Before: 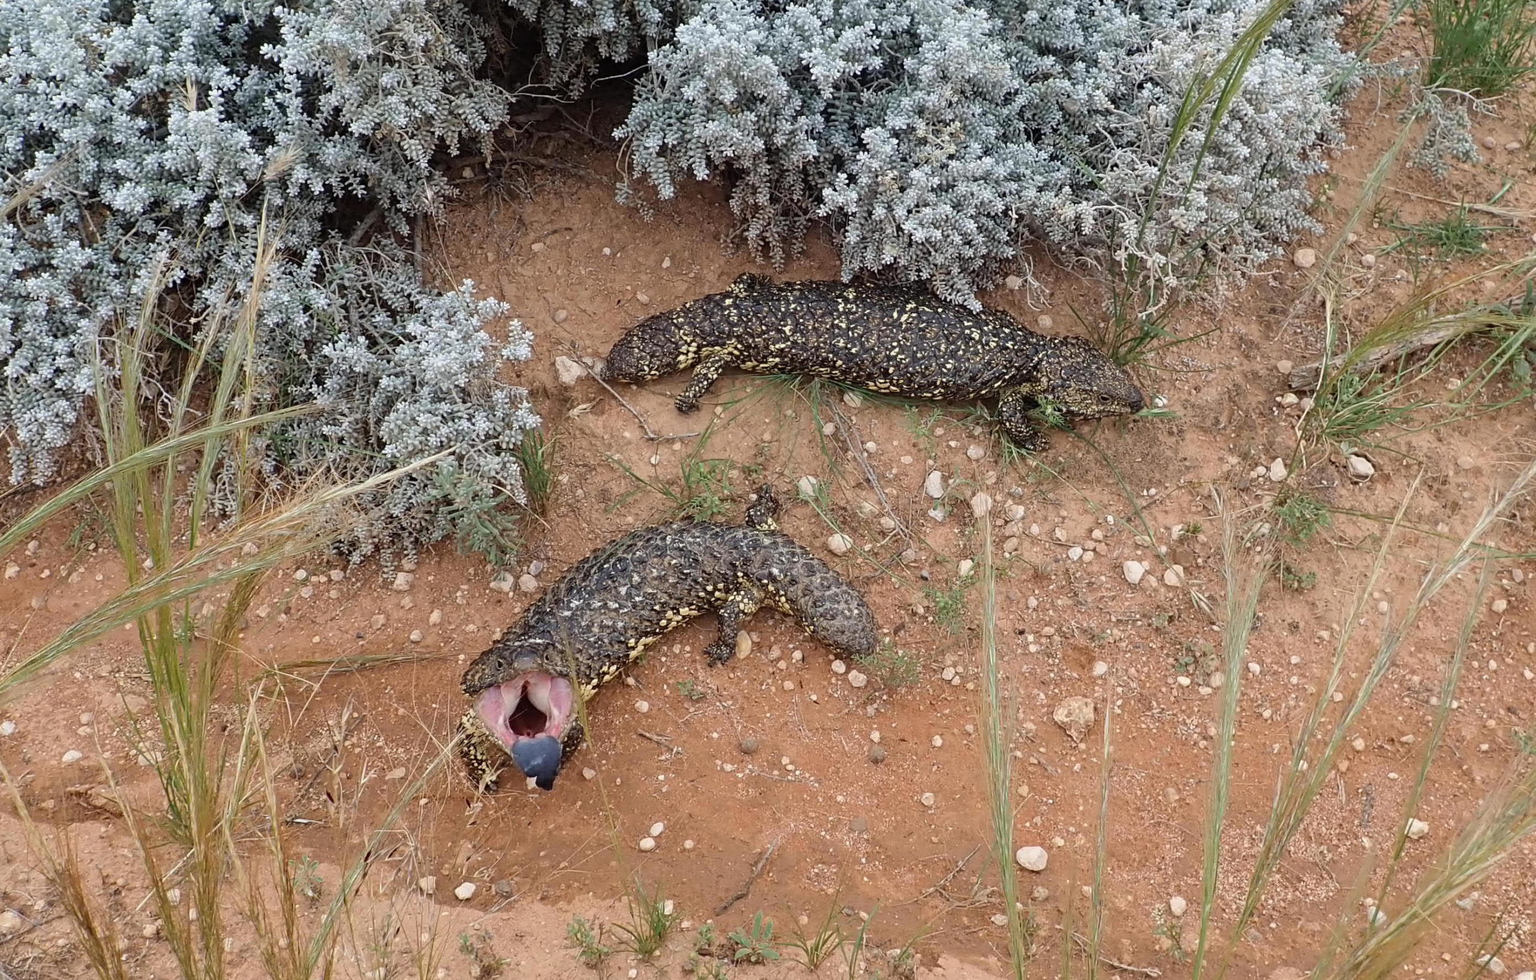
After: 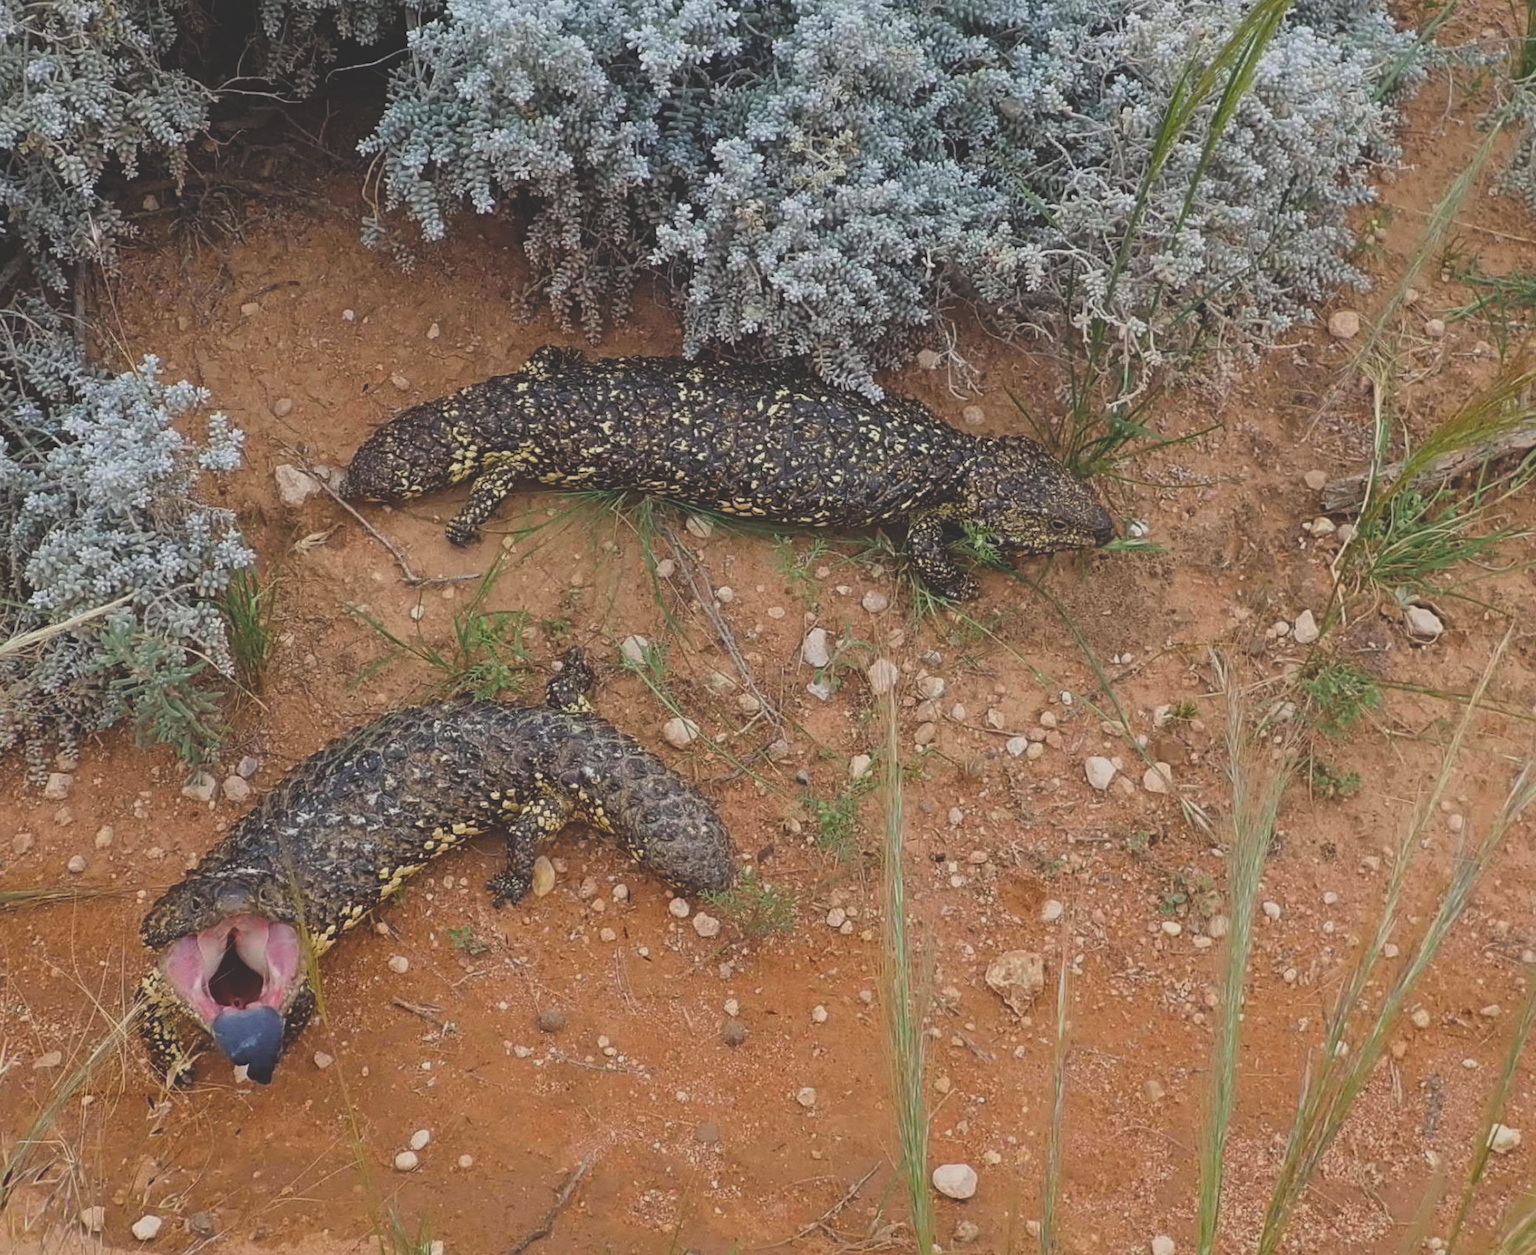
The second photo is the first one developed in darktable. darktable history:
exposure: black level correction -0.037, exposure -0.495 EV, compensate highlight preservation false
crop and rotate: left 23.608%, top 3.126%, right 6.26%, bottom 7.074%
color balance rgb: linear chroma grading › shadows -8.351%, linear chroma grading › global chroma 9.663%, perceptual saturation grading › global saturation 28.704%, perceptual saturation grading › mid-tones 12.478%, perceptual saturation grading › shadows 11.199%
